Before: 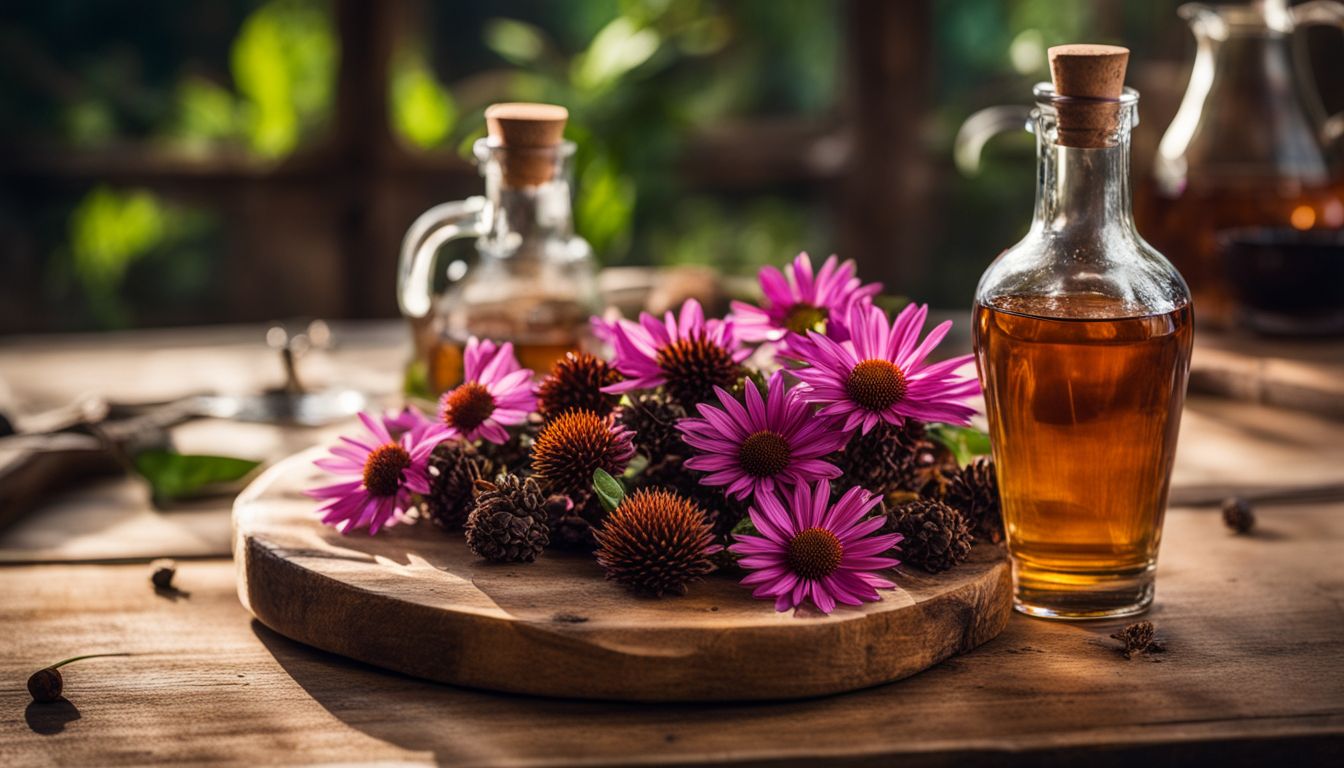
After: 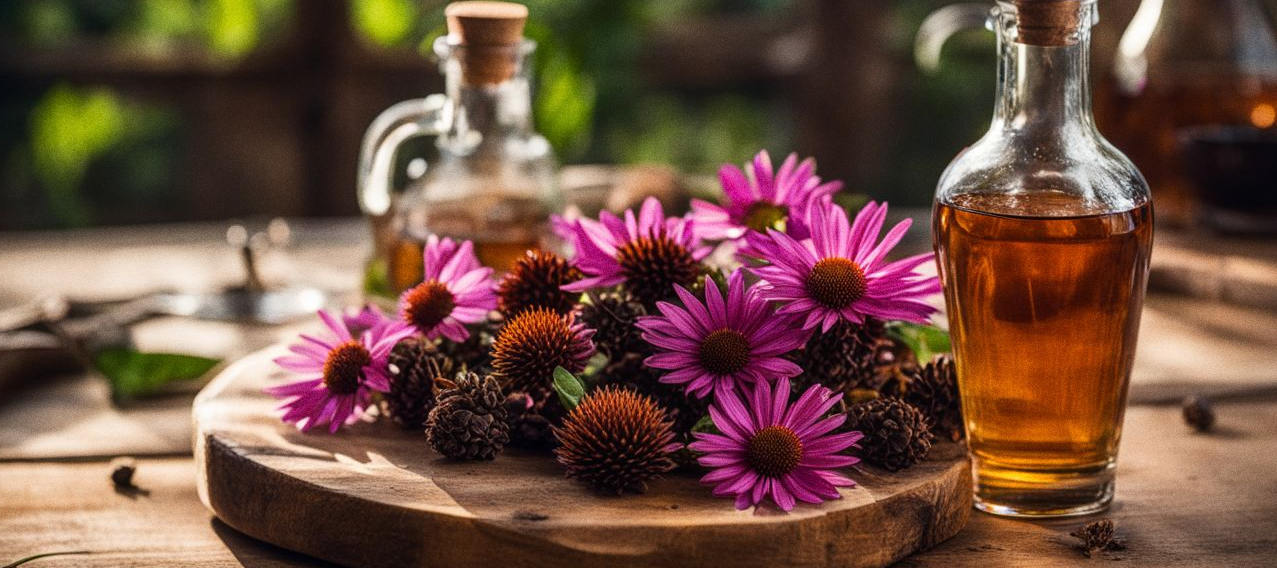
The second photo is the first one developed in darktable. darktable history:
crop and rotate: left 2.991%, top 13.302%, right 1.981%, bottom 12.636%
grain: coarseness 0.47 ISO
